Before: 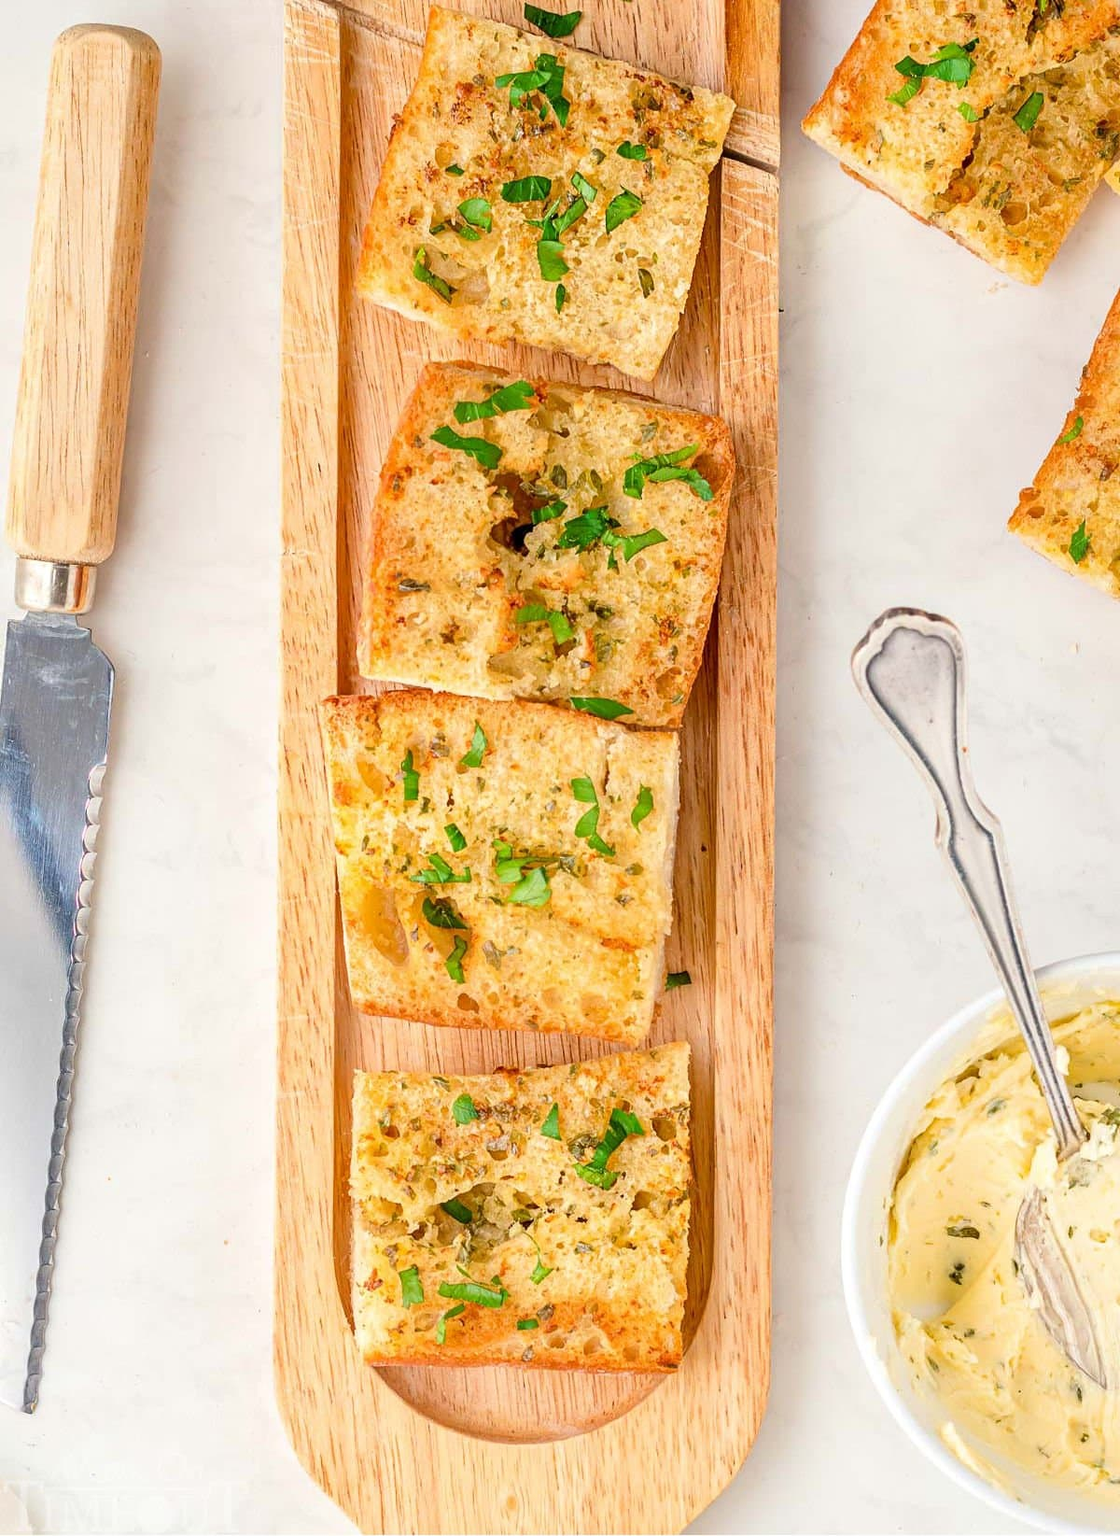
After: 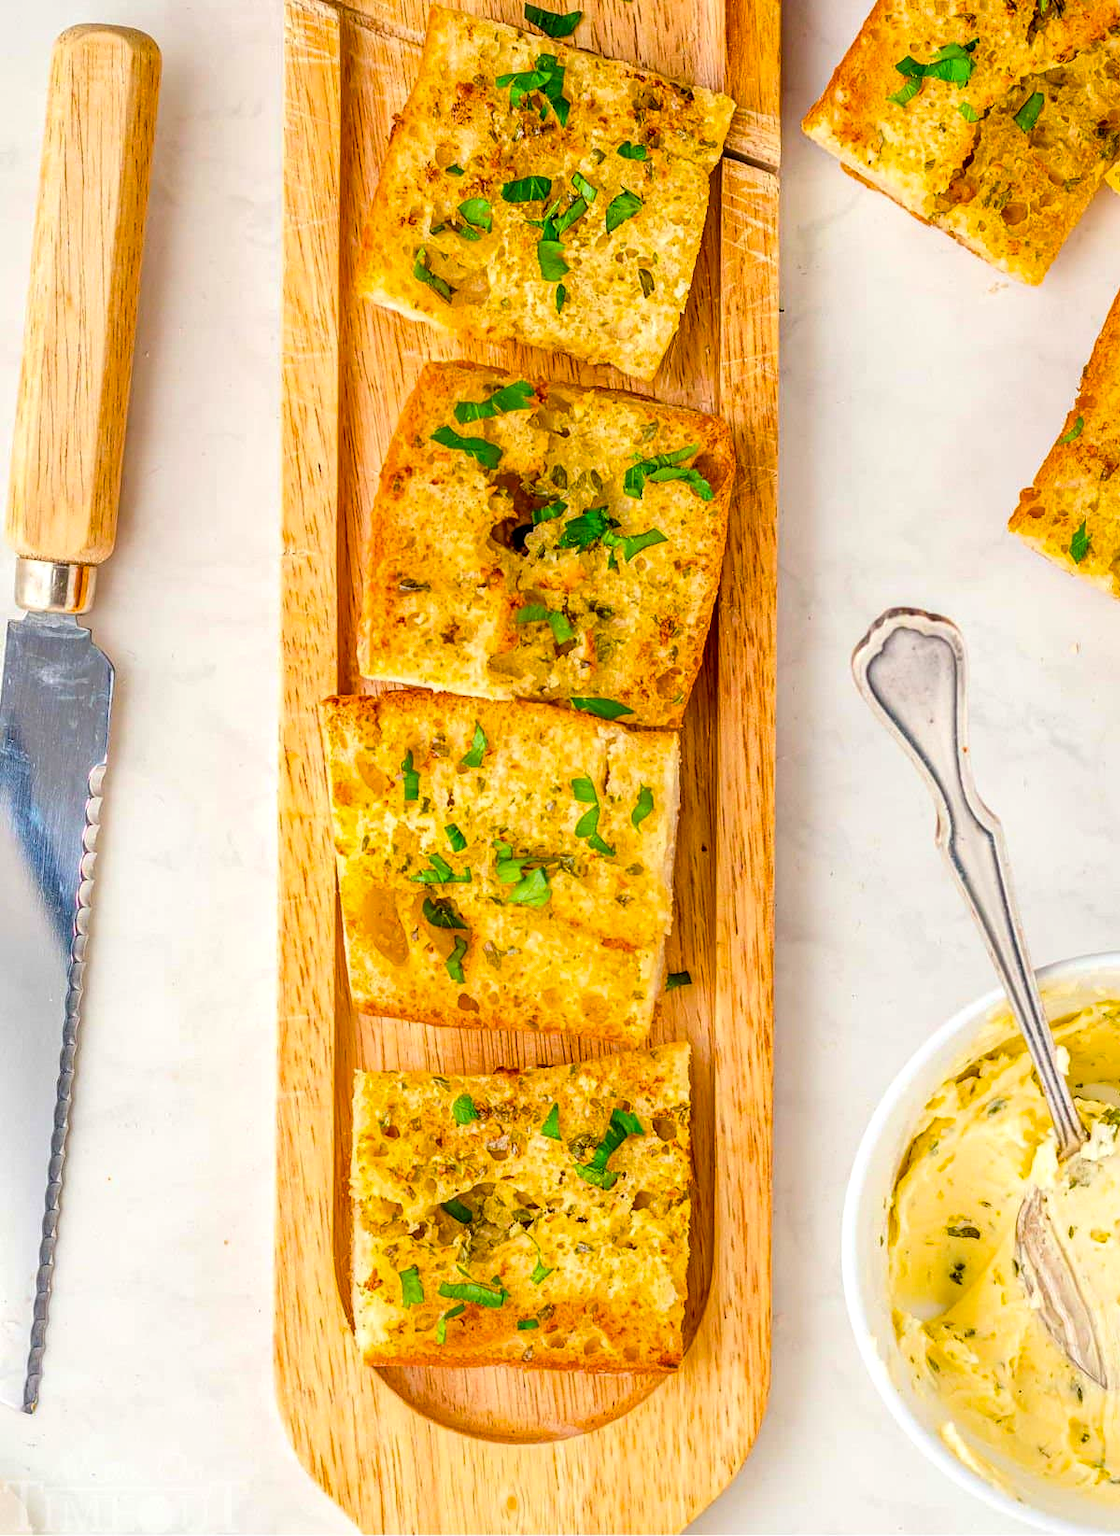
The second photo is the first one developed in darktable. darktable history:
color balance rgb: linear chroma grading › global chroma 15%, perceptual saturation grading › global saturation 30%
local contrast: on, module defaults
